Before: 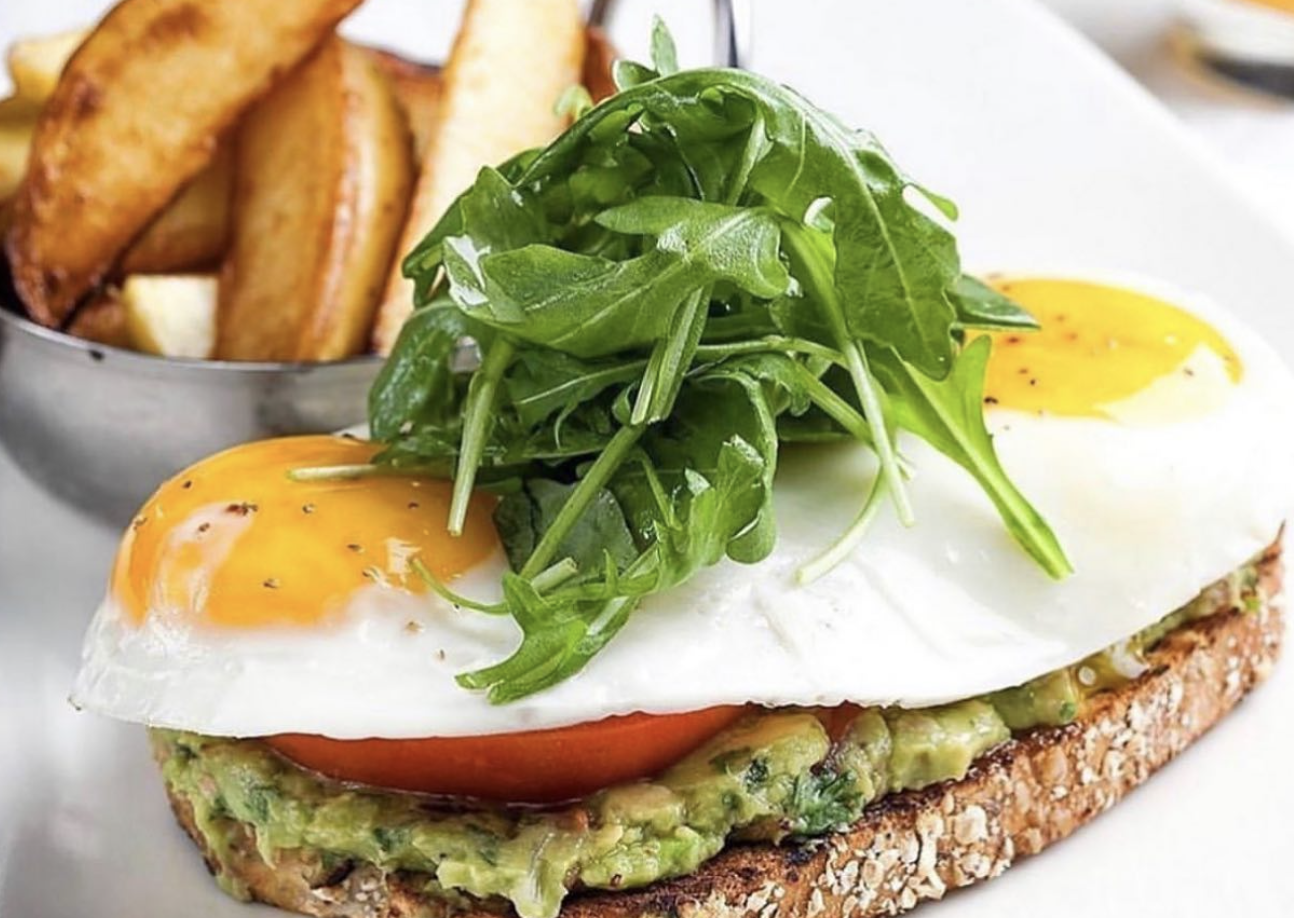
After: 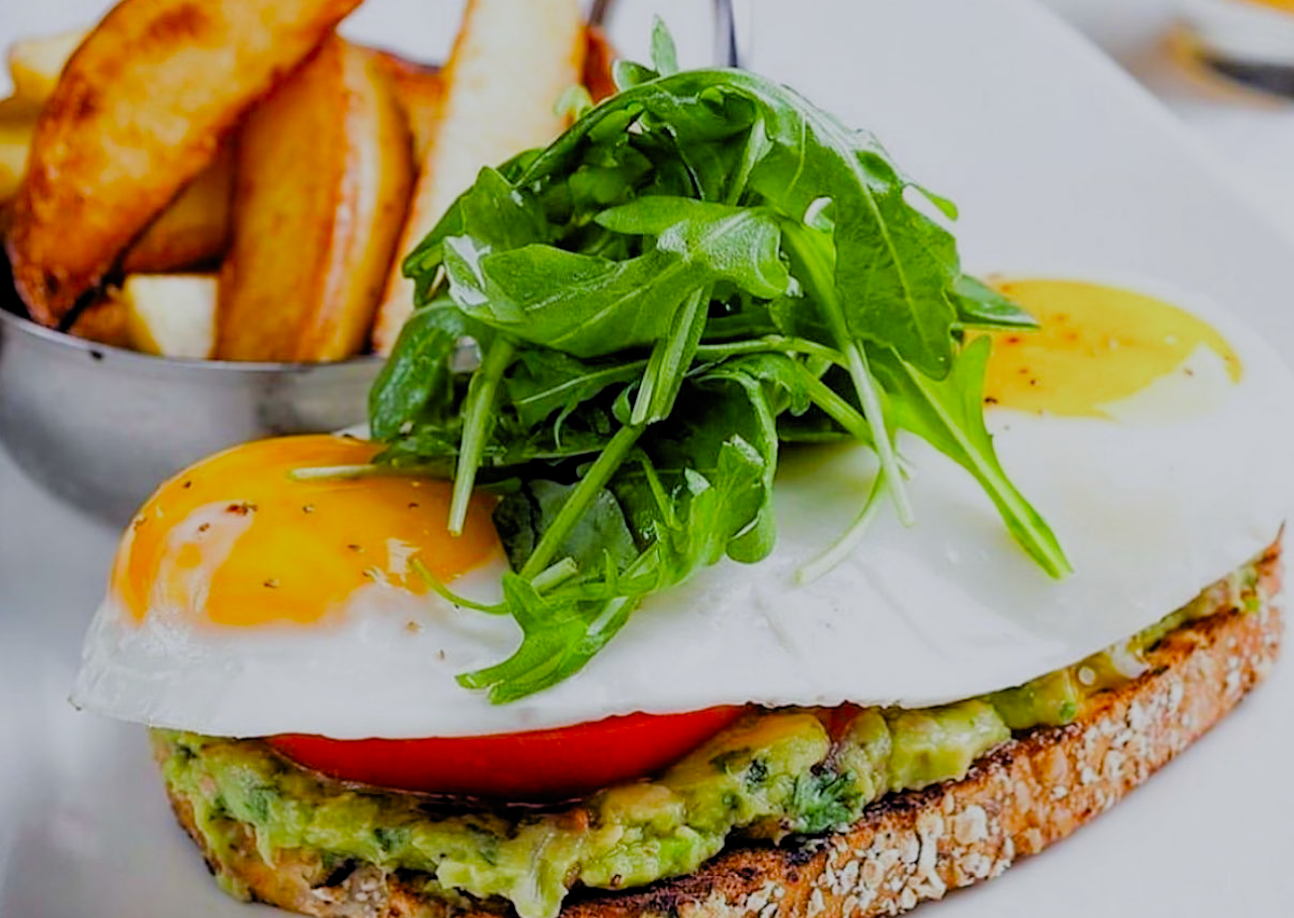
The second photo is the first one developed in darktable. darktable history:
filmic rgb: black relative exposure -4.4 EV, white relative exposure 5 EV, threshold 3 EV, hardness 2.23, latitude 40.06%, contrast 1.15, highlights saturation mix 10%, shadows ↔ highlights balance 1.04%, preserve chrominance RGB euclidean norm (legacy), color science v4 (2020), enable highlight reconstruction true
white balance: red 0.976, blue 1.04
